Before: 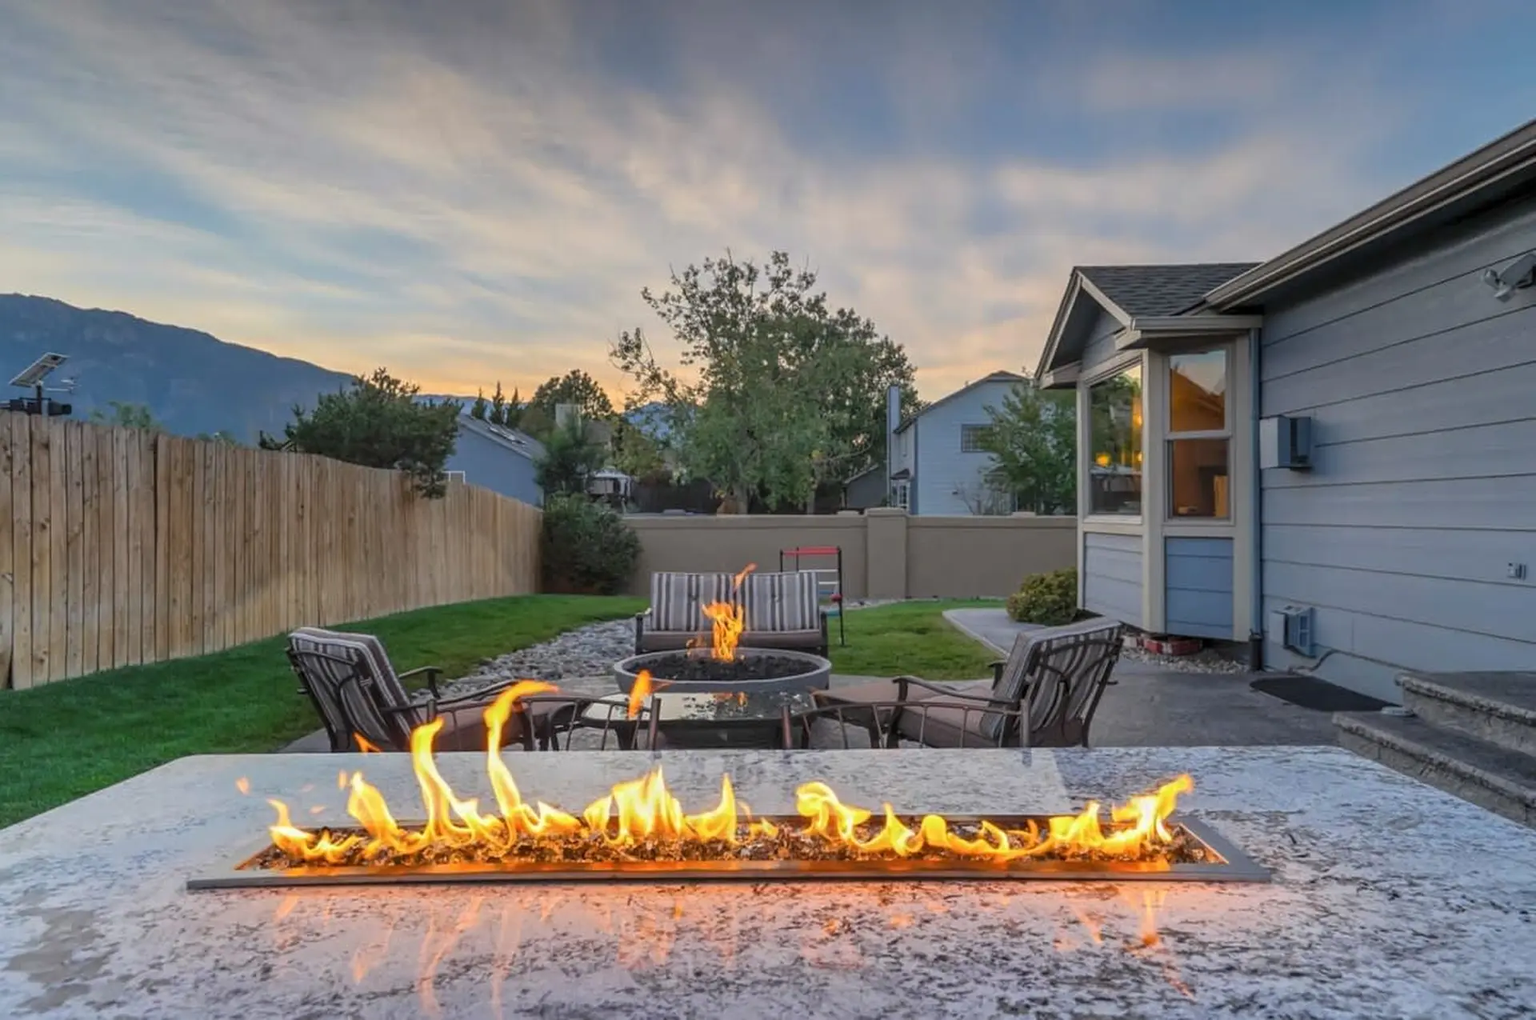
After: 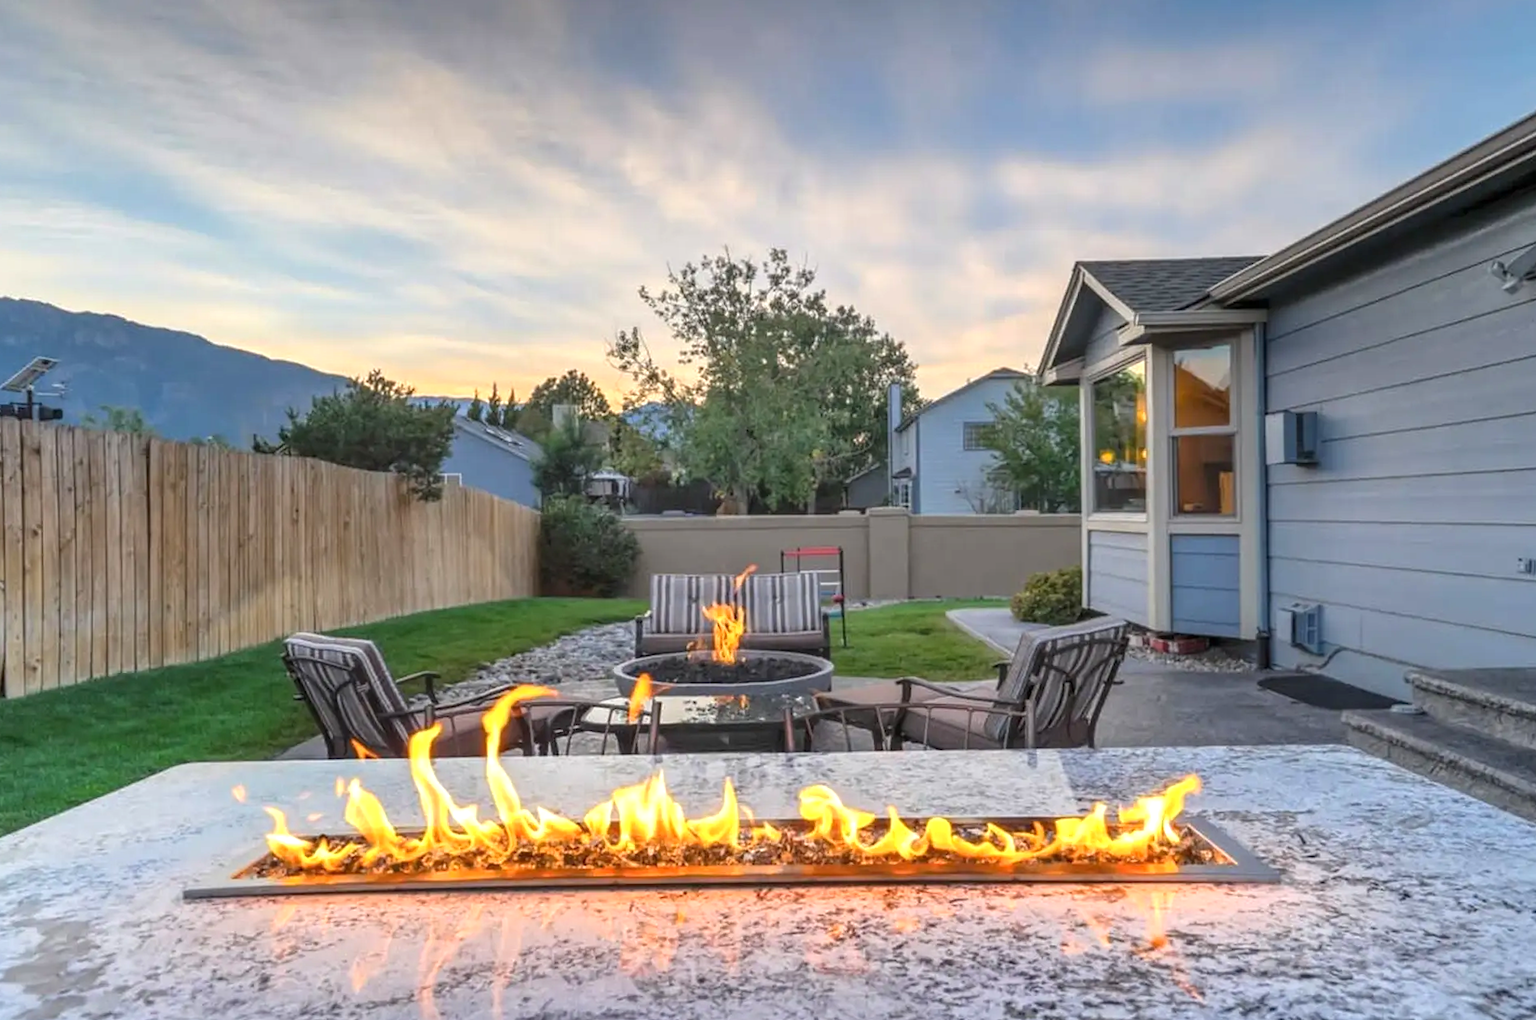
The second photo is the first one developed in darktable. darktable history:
rotate and perspective: rotation -0.45°, automatic cropping original format, crop left 0.008, crop right 0.992, crop top 0.012, crop bottom 0.988
exposure: exposure 0.6 EV, compensate highlight preservation false
